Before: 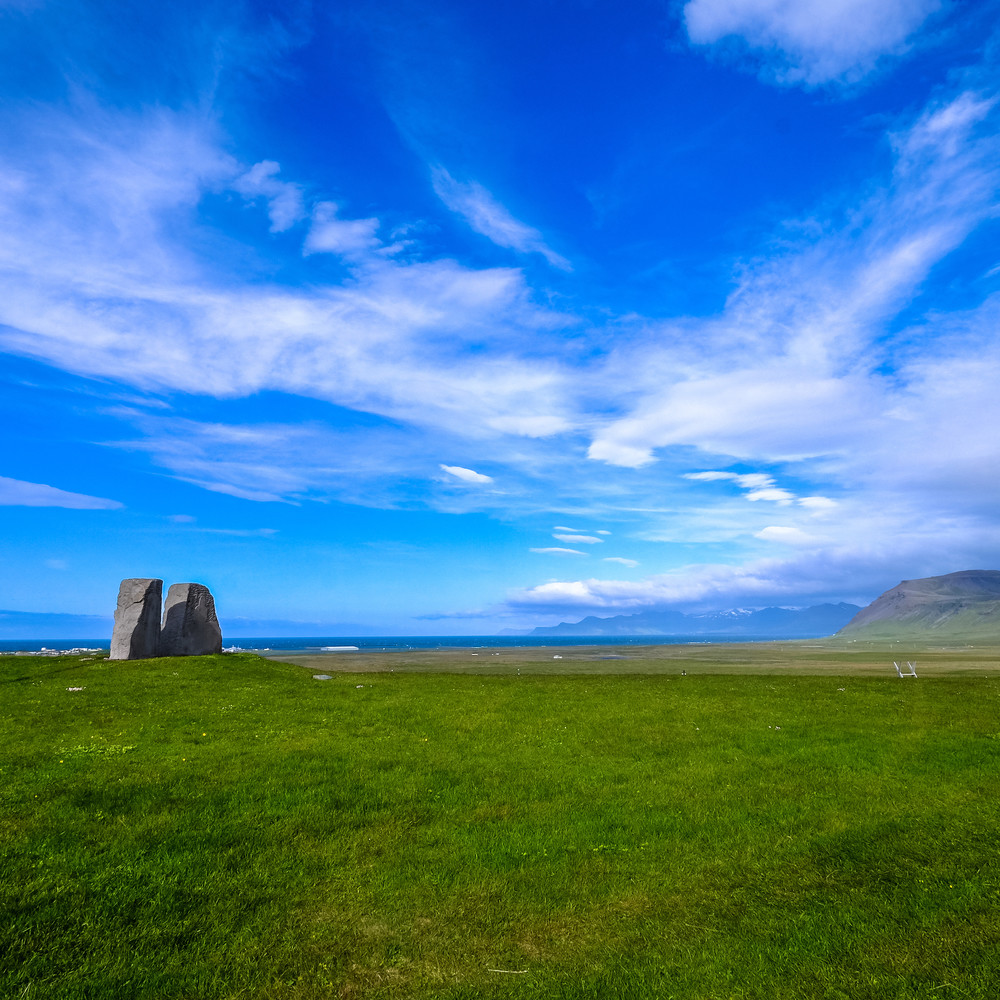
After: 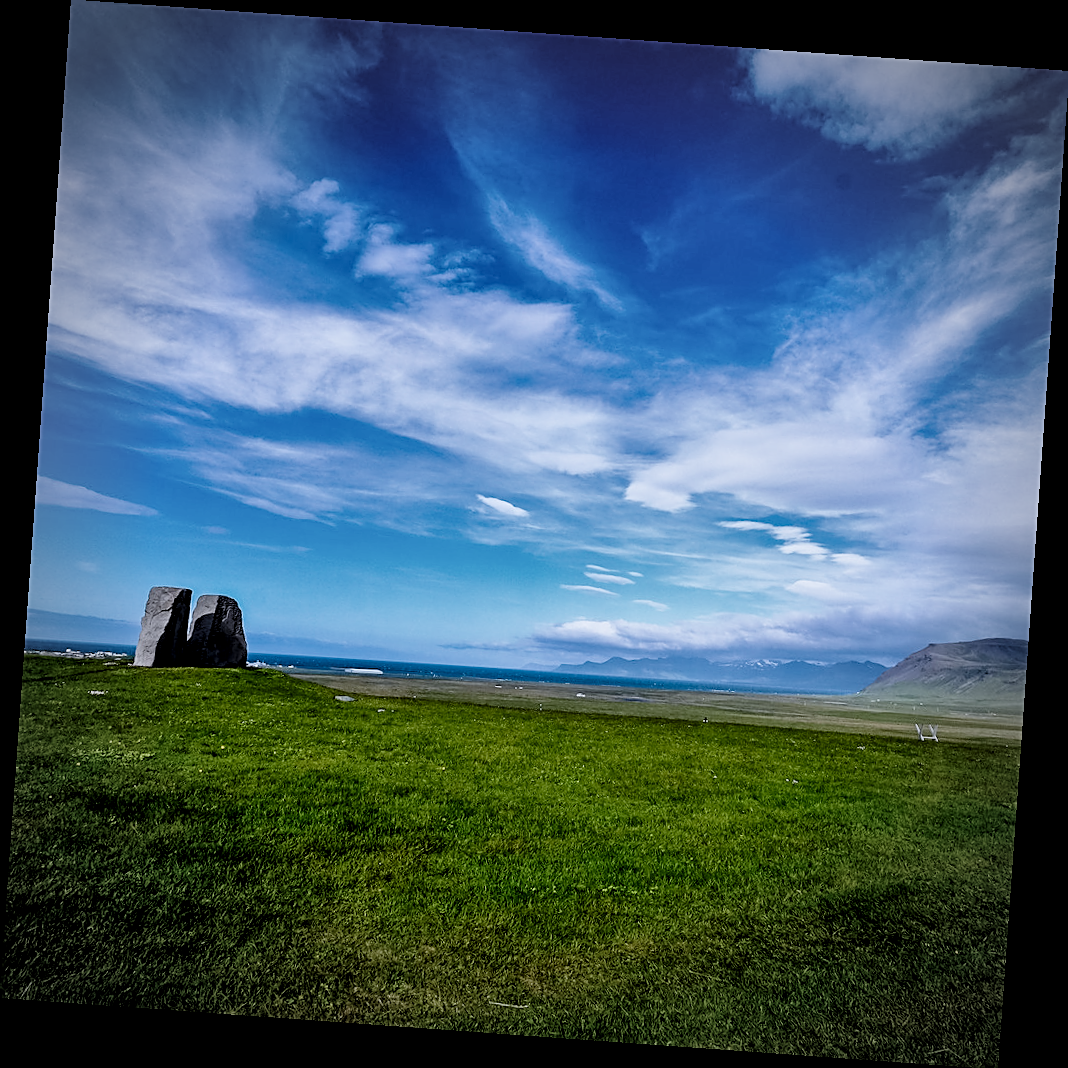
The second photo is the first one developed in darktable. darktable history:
rotate and perspective: rotation 4.1°, automatic cropping off
local contrast: mode bilateral grid, contrast 20, coarseness 50, detail 140%, midtone range 0.2
vignetting: fall-off start 71.74%
tone equalizer: on, module defaults
sharpen: on, module defaults
levels: levels [0.129, 0.519, 0.867]
color calibration: illuminant as shot in camera, x 0.37, y 0.382, temperature 4313.32 K
filmic rgb: middle gray luminance 18%, black relative exposure -7.5 EV, white relative exposure 8.5 EV, threshold 6 EV, target black luminance 0%, hardness 2.23, latitude 18.37%, contrast 0.878, highlights saturation mix 5%, shadows ↔ highlights balance 10.15%, add noise in highlights 0, preserve chrominance no, color science v3 (2019), use custom middle-gray values true, iterations of high-quality reconstruction 0, contrast in highlights soft, enable highlight reconstruction true
